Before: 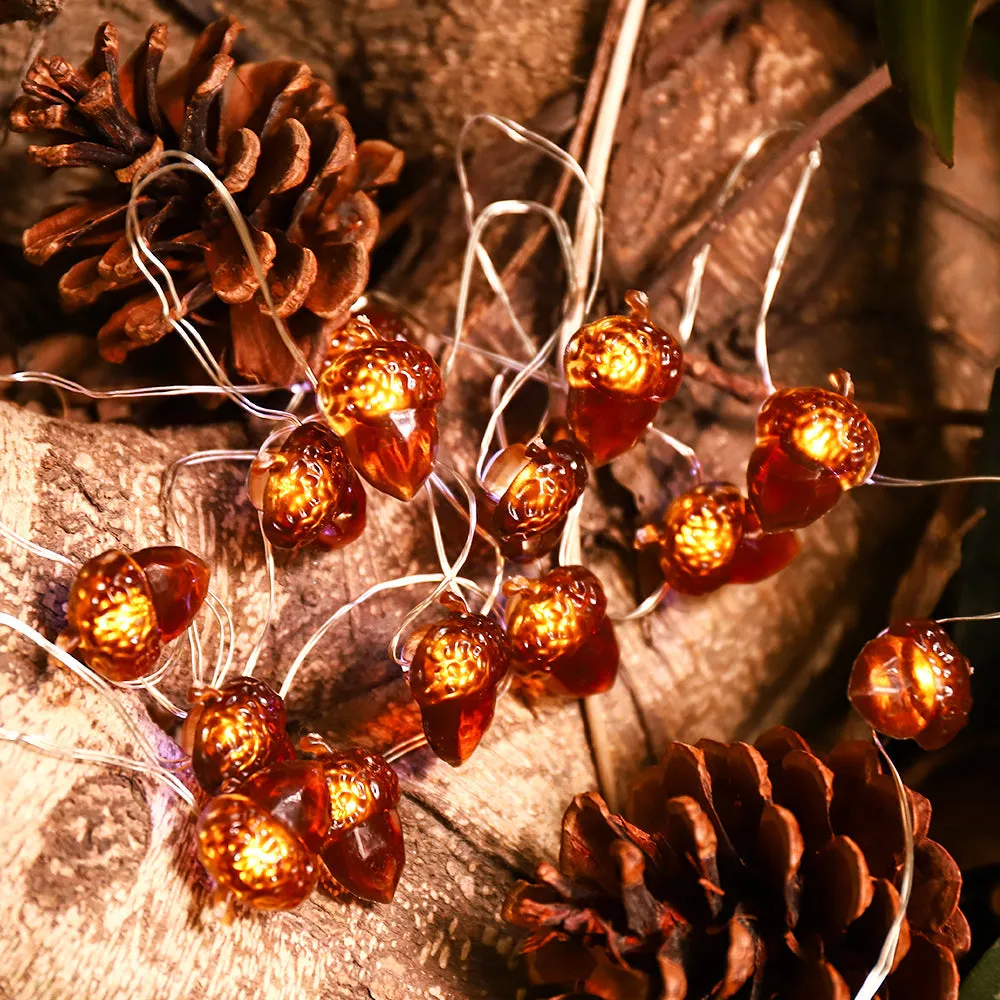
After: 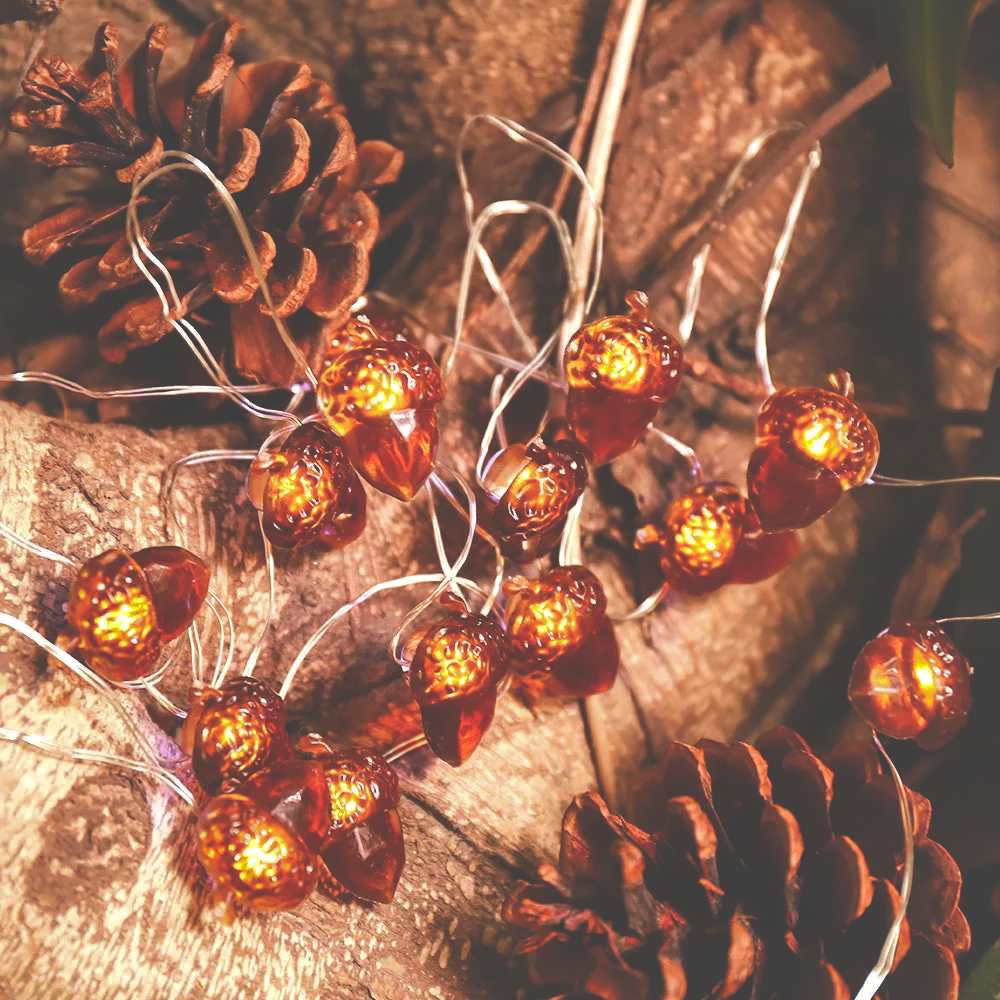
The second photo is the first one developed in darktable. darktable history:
exposure: black level correction -0.04, exposure 0.061 EV, compensate highlight preservation false
shadows and highlights: shadows 39.77, highlights -59.88
